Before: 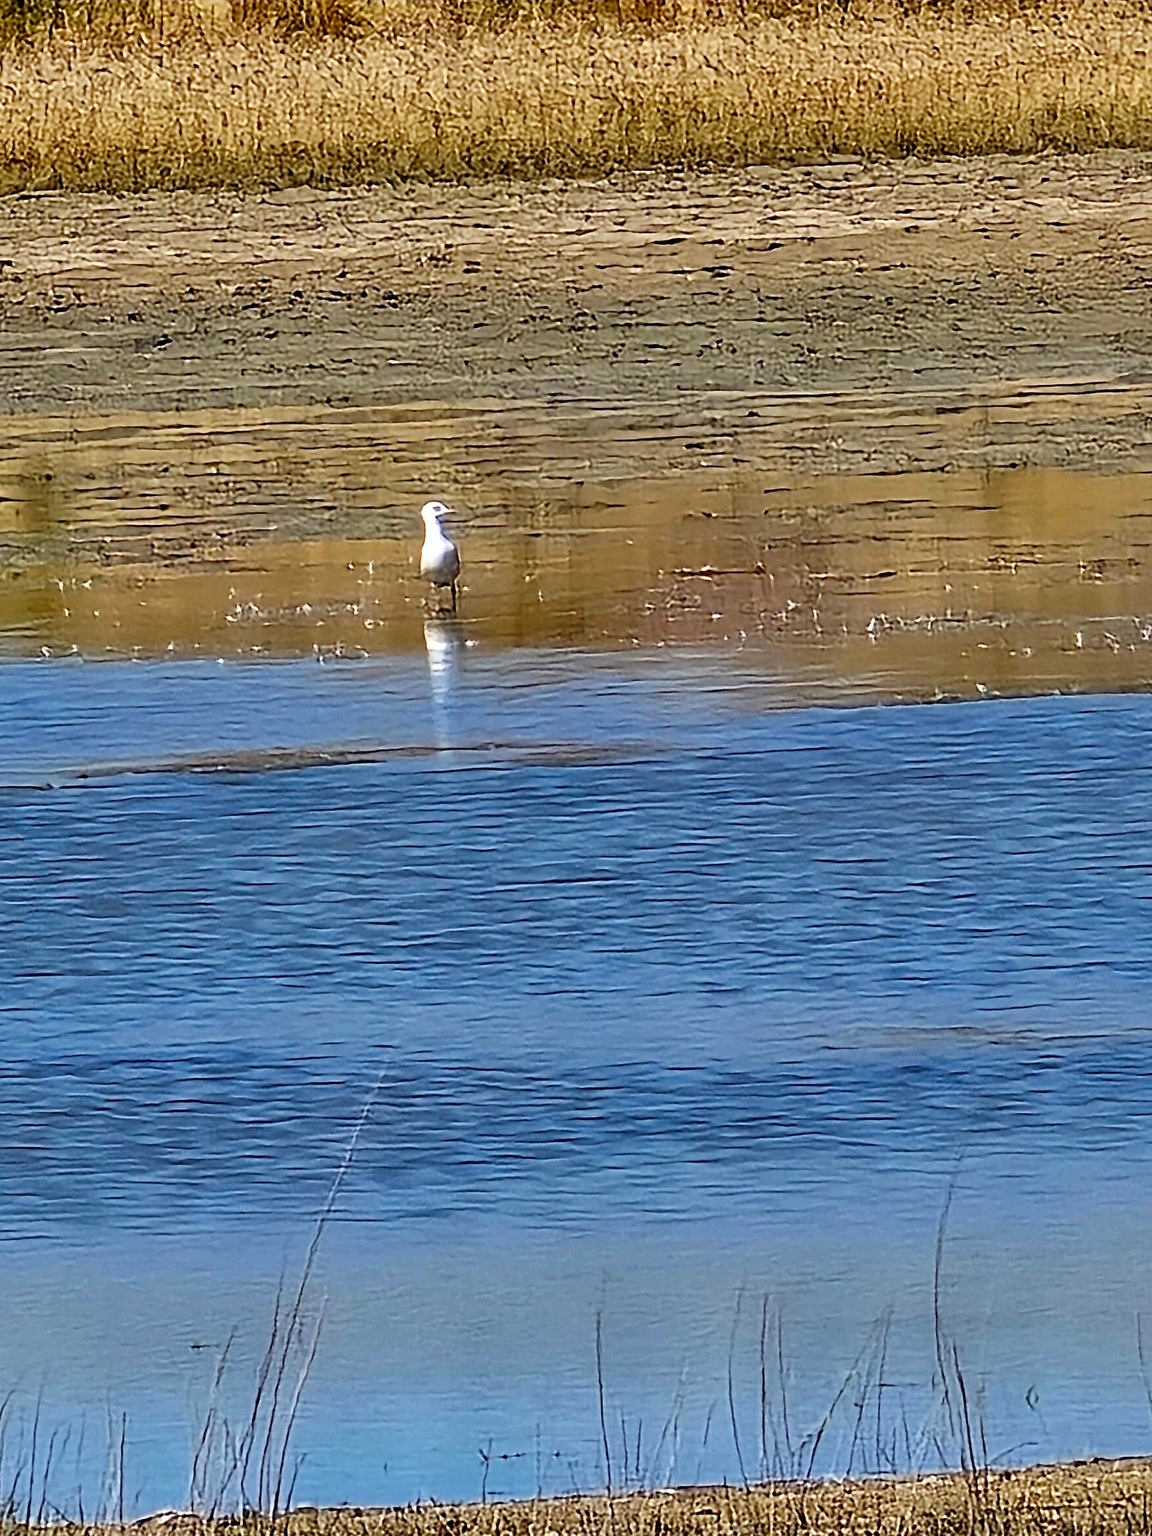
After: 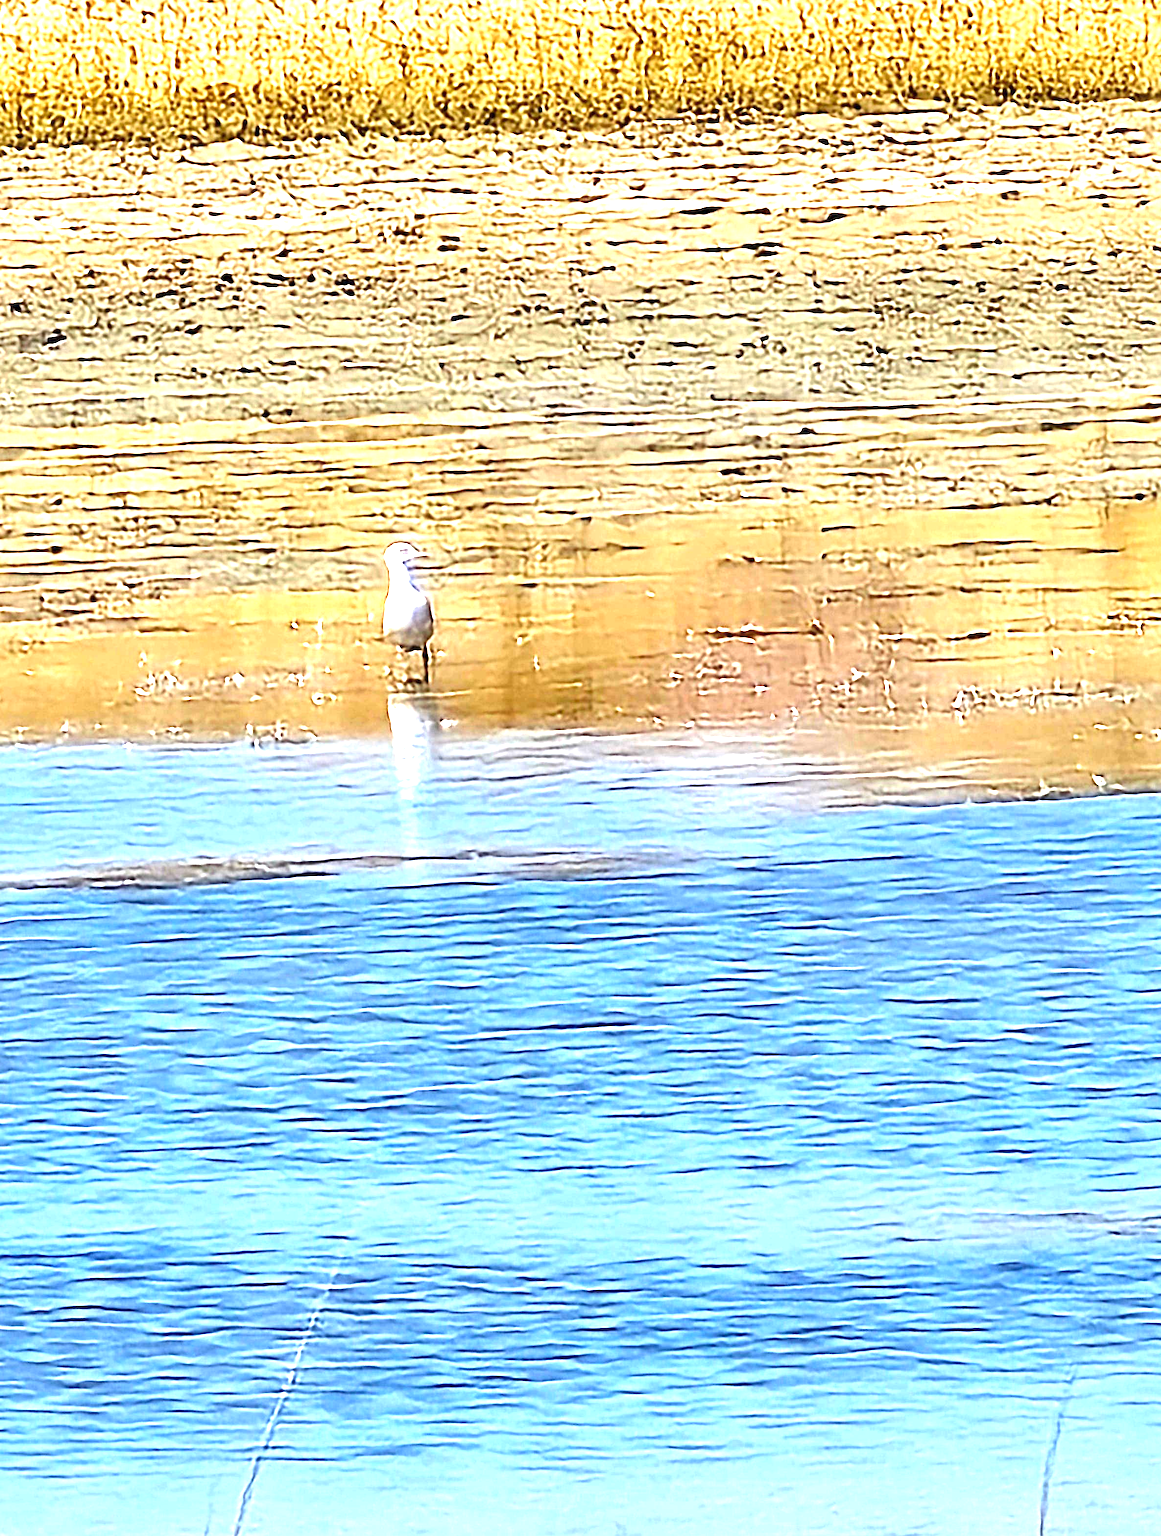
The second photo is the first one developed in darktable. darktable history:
crop and rotate: left 10.436%, top 4.98%, right 10.488%, bottom 16.611%
exposure: exposure 2.019 EV, compensate highlight preservation false
